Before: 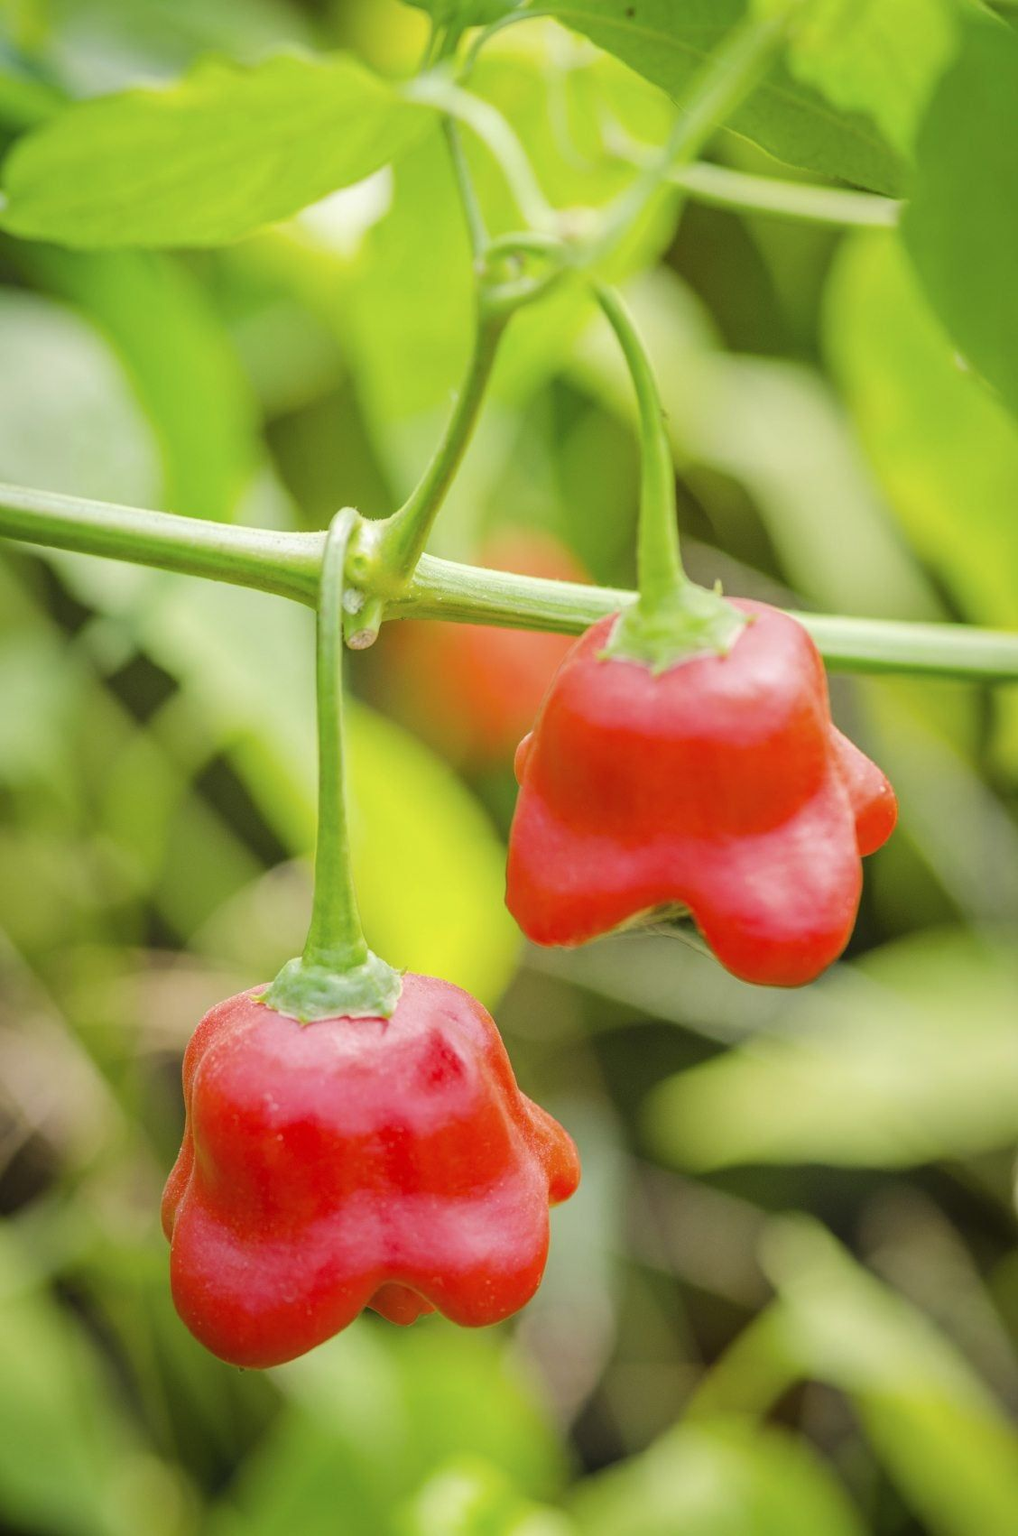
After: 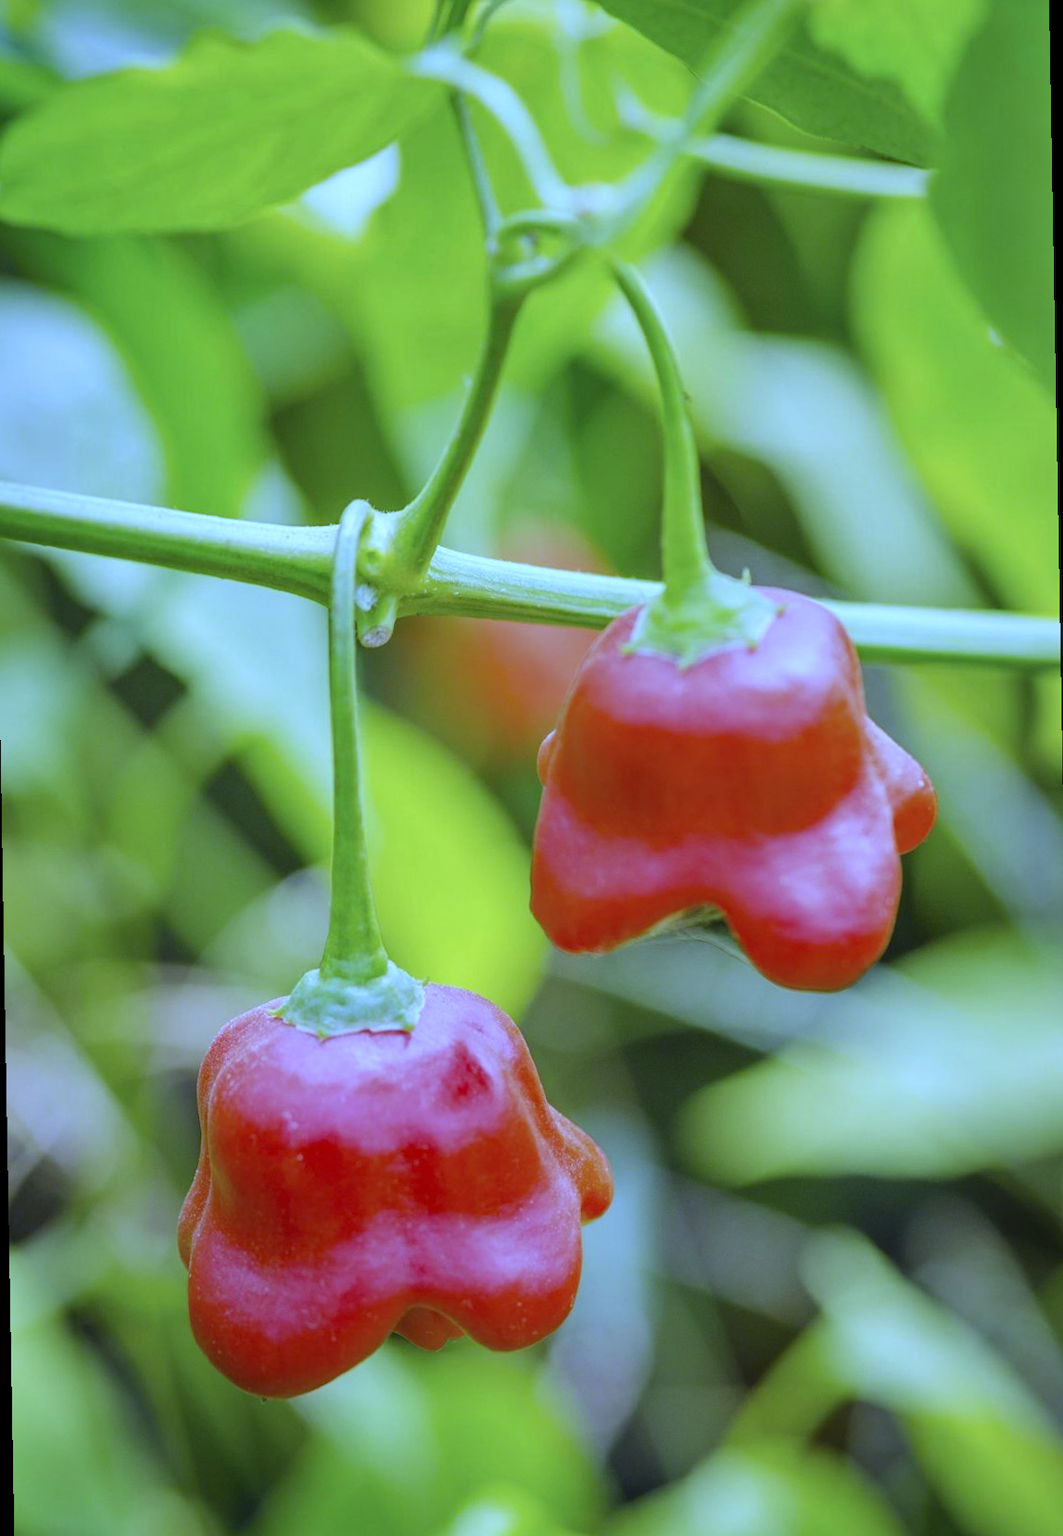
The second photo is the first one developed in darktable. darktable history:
white balance: red 0.766, blue 1.537
rotate and perspective: rotation -1°, crop left 0.011, crop right 0.989, crop top 0.025, crop bottom 0.975
tone equalizer: on, module defaults
shadows and highlights: highlights color adjustment 0%, low approximation 0.01, soften with gaussian
